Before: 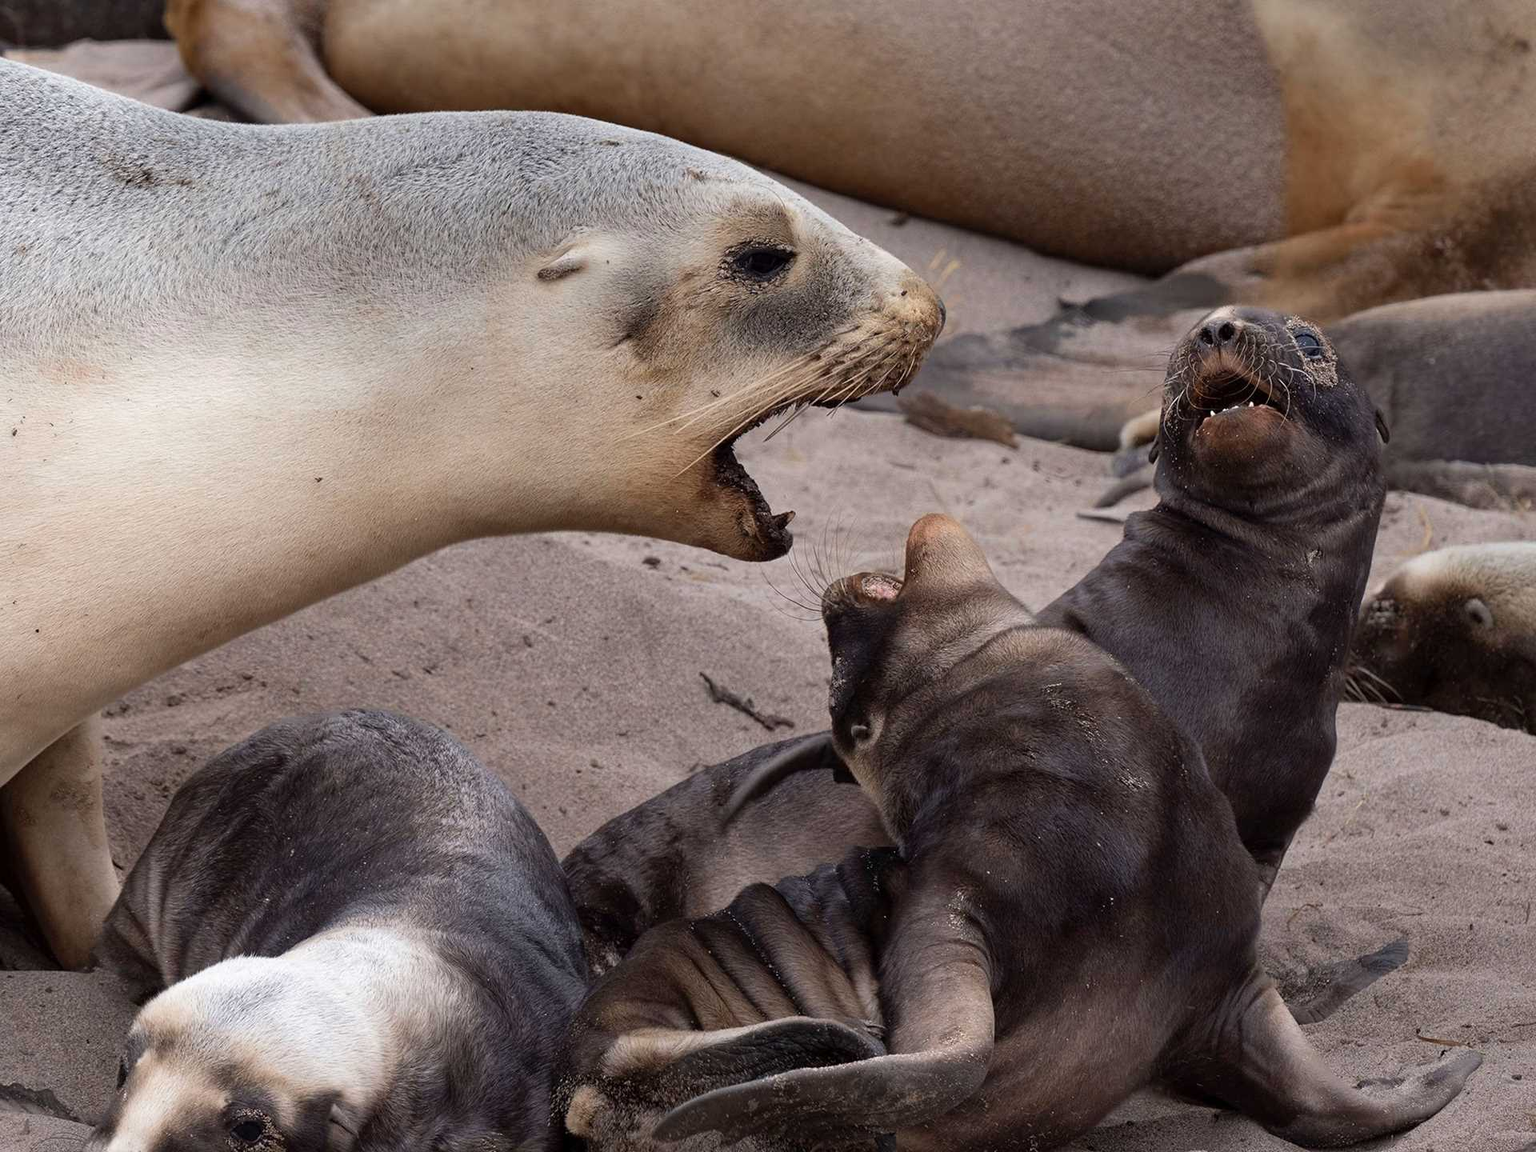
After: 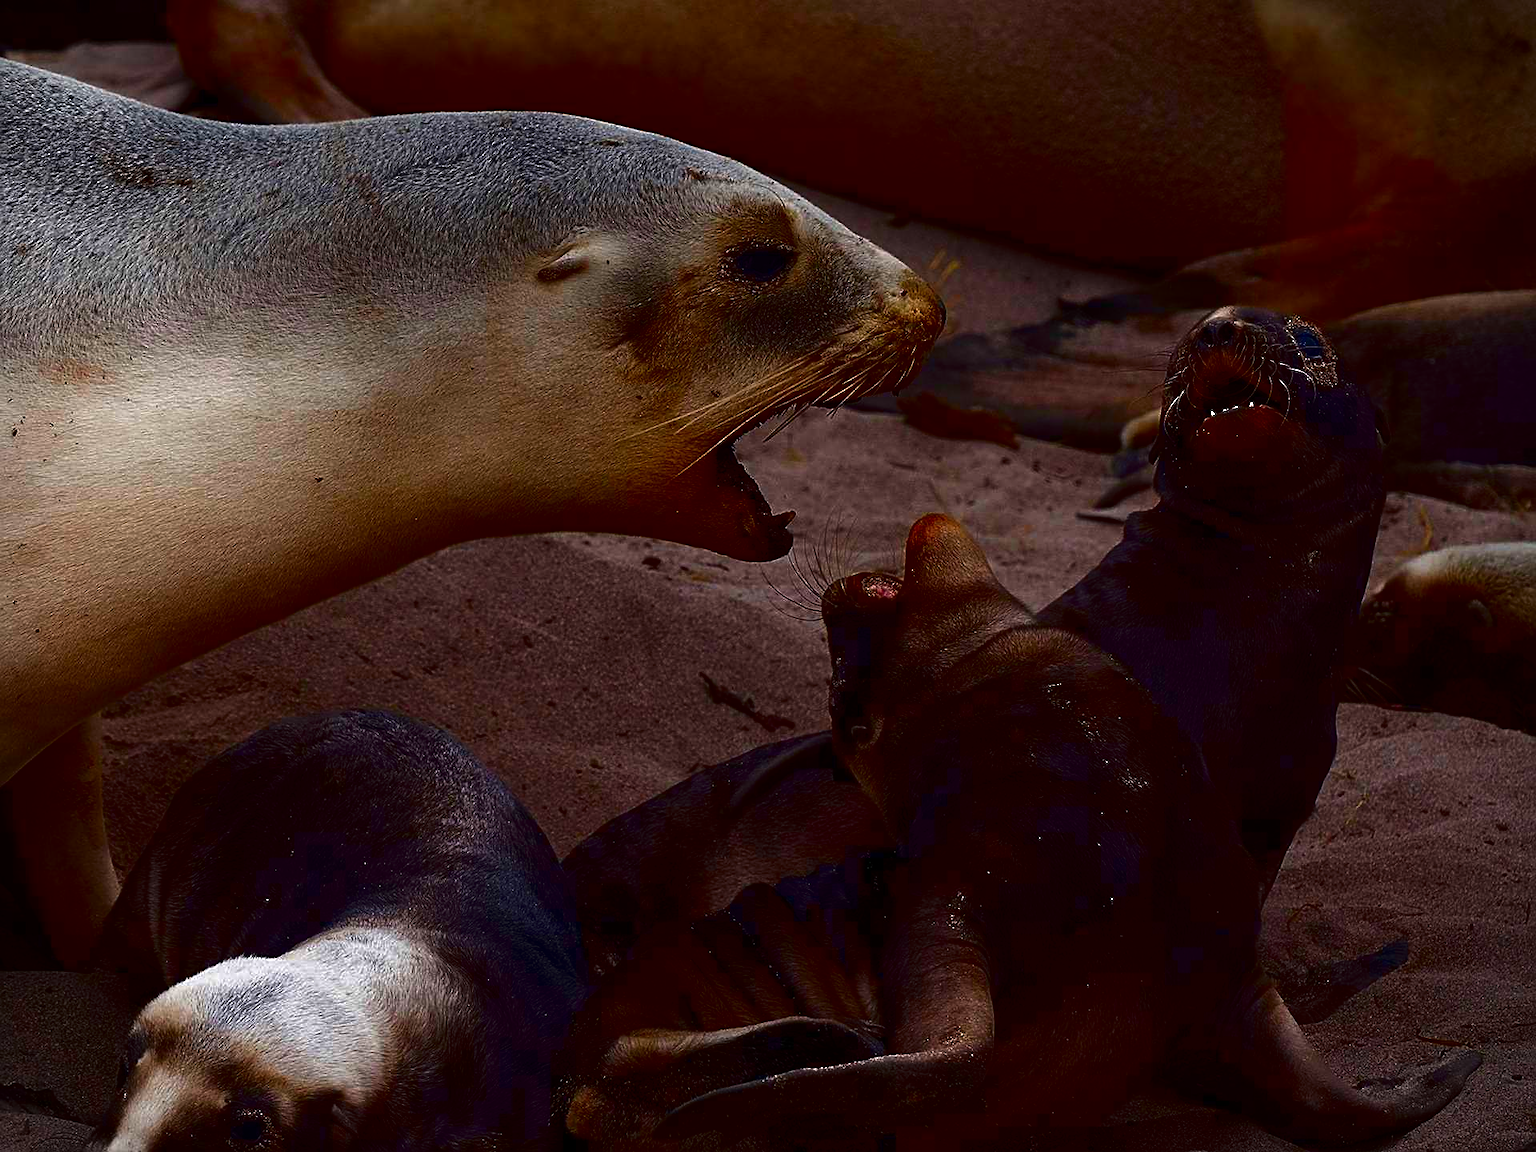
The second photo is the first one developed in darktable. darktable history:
sharpen: on, module defaults
vignetting: fall-off start 91.19%
contrast brightness saturation: brightness -1, saturation 1
